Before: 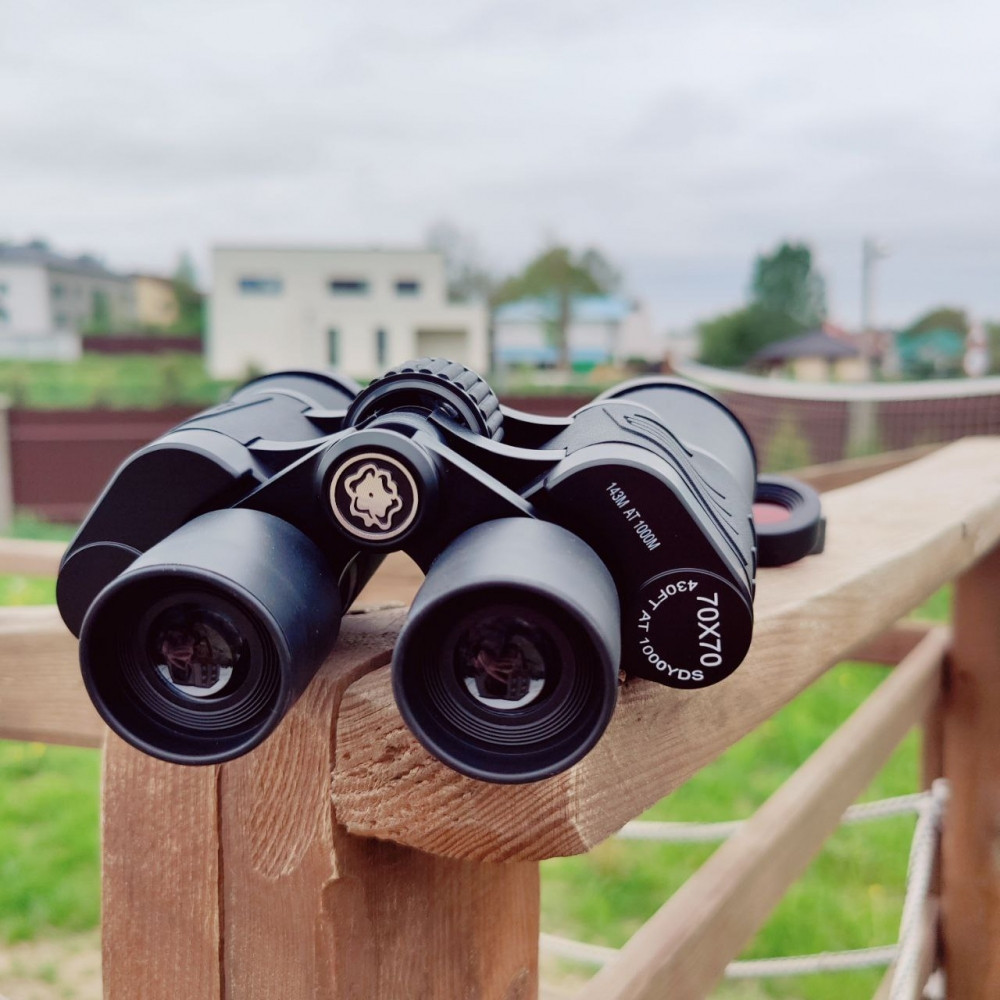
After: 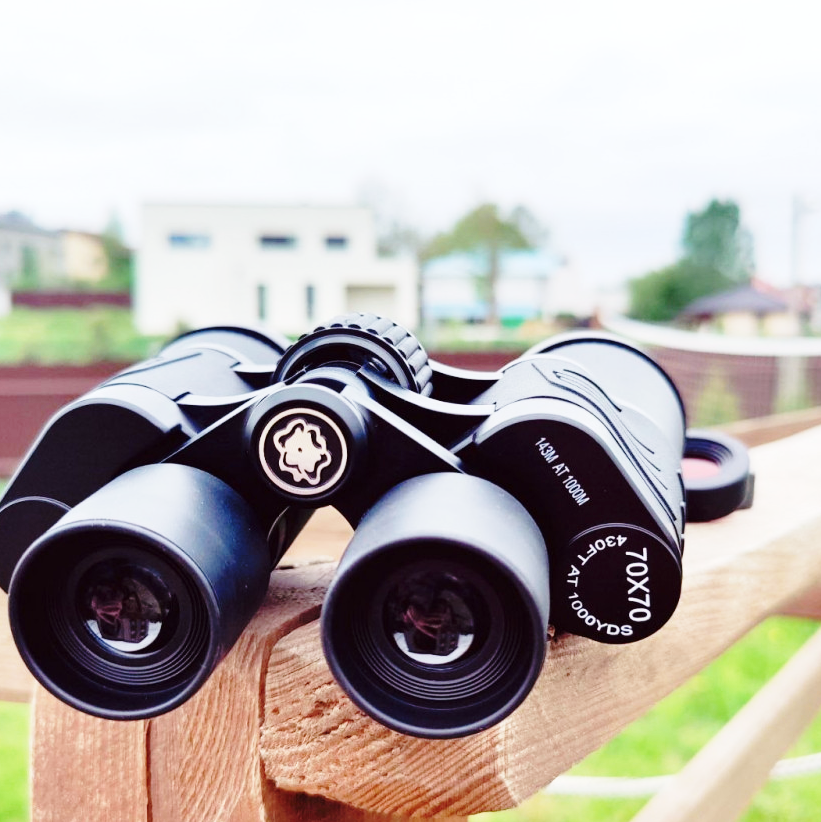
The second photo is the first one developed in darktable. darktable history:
white balance: red 0.982, blue 1.018
exposure: exposure 0.29 EV, compensate highlight preservation false
crop and rotate: left 7.196%, top 4.574%, right 10.605%, bottom 13.178%
base curve: curves: ch0 [(0, 0) (0.028, 0.03) (0.121, 0.232) (0.46, 0.748) (0.859, 0.968) (1, 1)], preserve colors none
